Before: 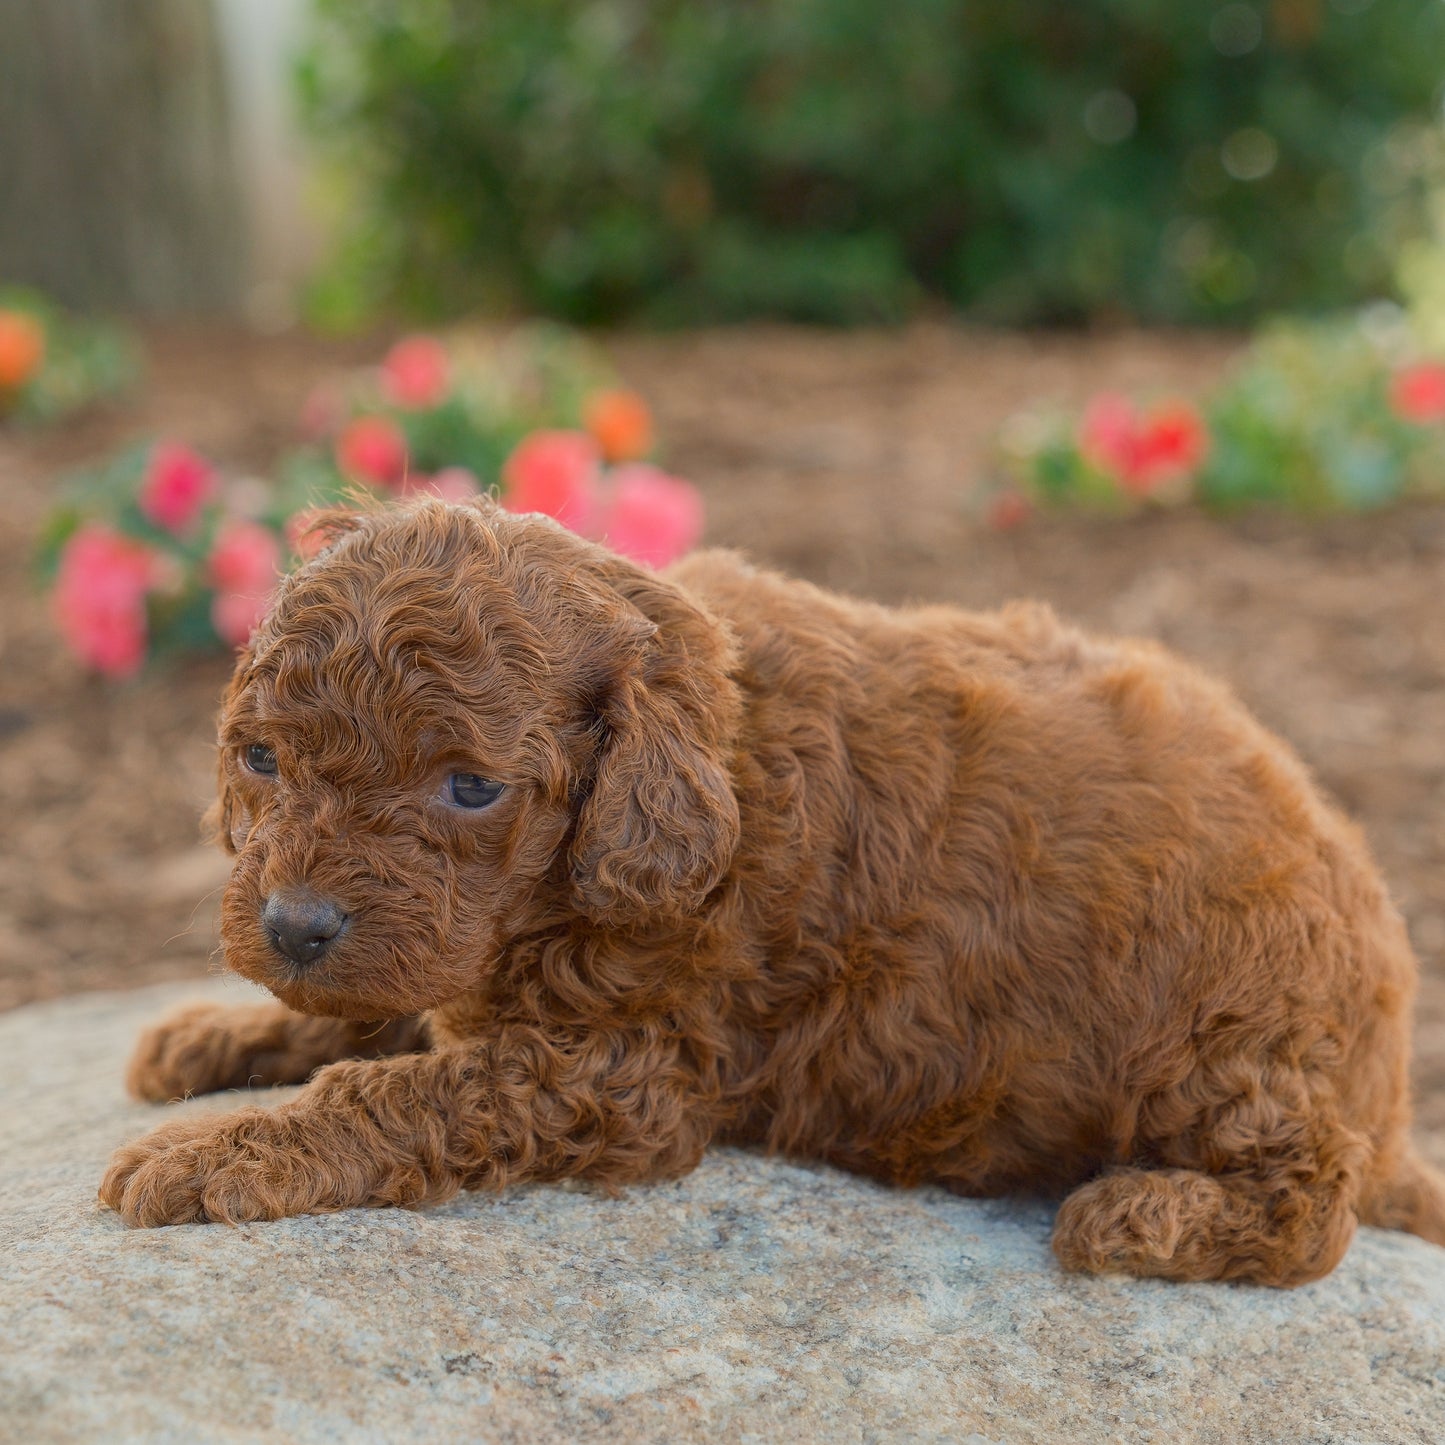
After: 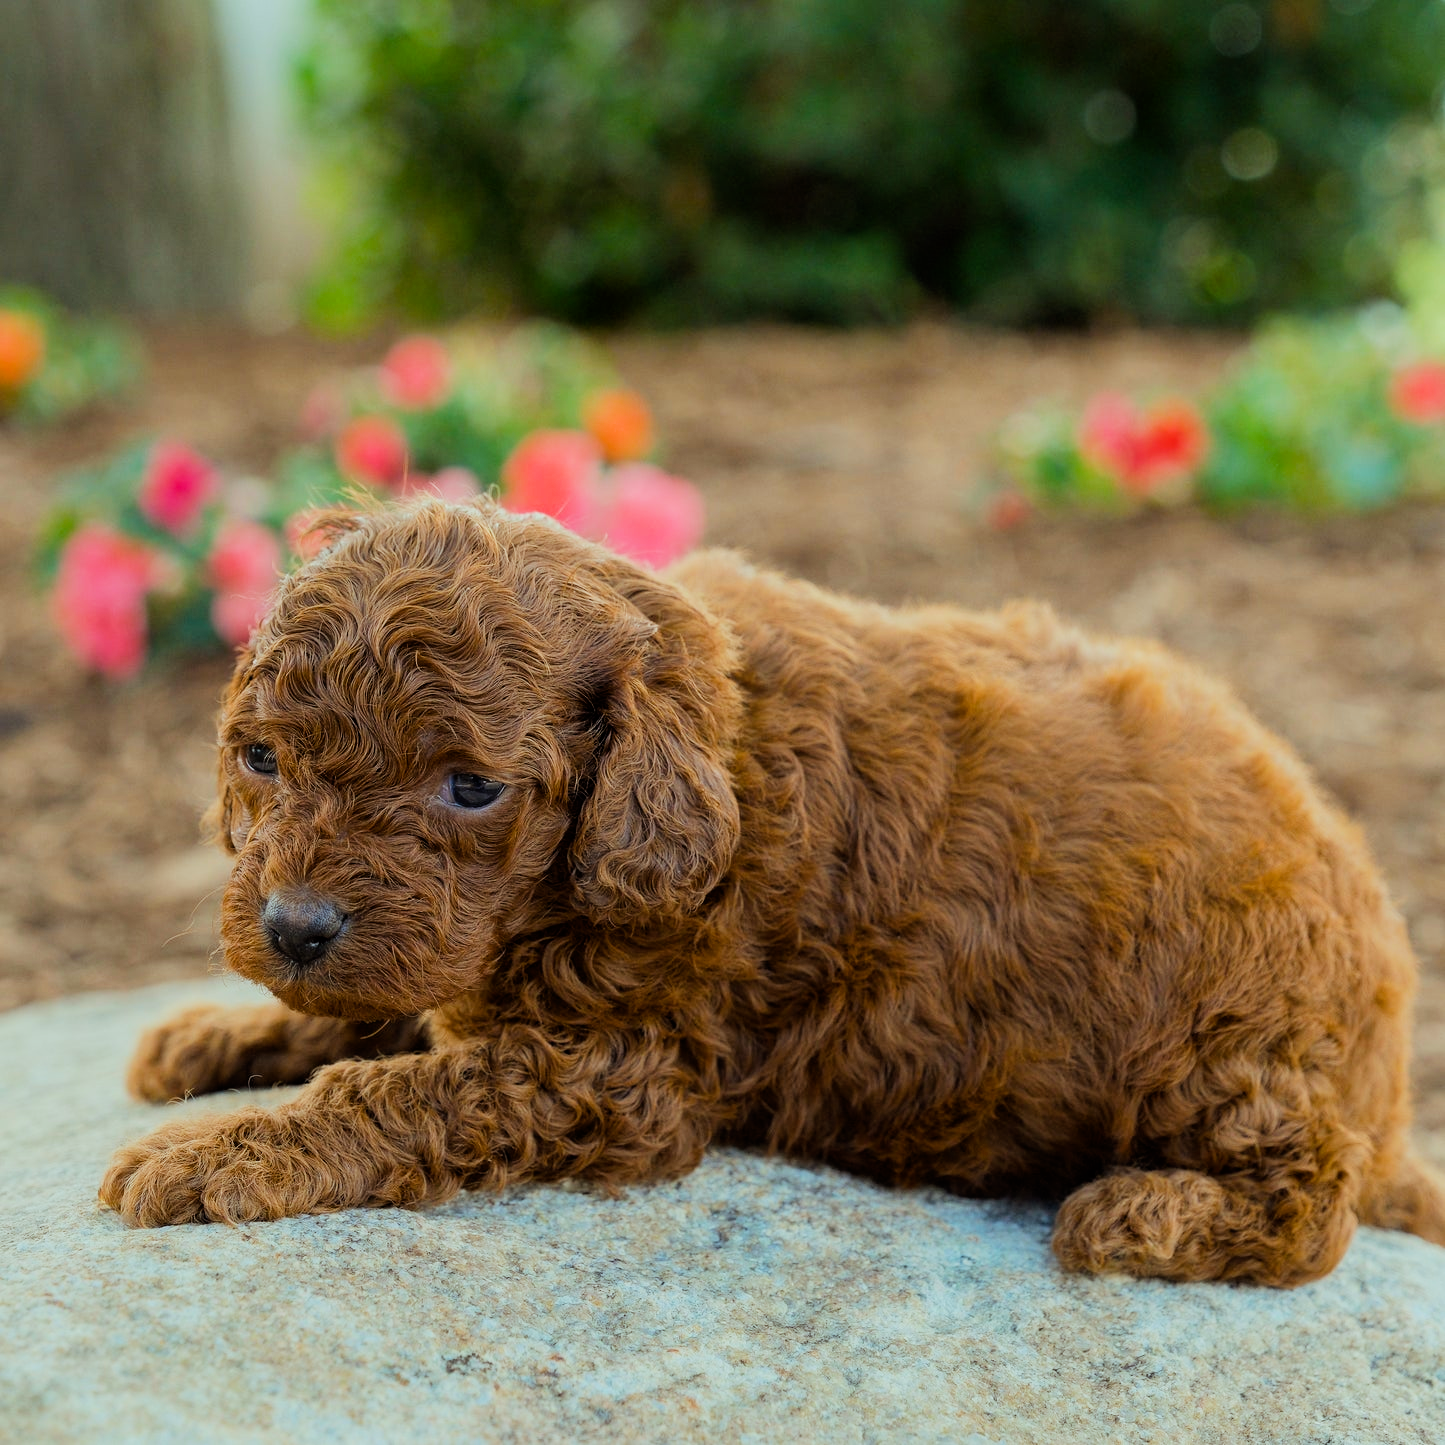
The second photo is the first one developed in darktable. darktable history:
color balance rgb: highlights gain › luminance 15.578%, highlights gain › chroma 3.895%, highlights gain › hue 210.92°, linear chroma grading › global chroma 14.727%, perceptual saturation grading › global saturation 0.914%, global vibrance 29.277%
filmic rgb: black relative exposure -5.12 EV, white relative exposure 3.96 EV, threshold 5.99 EV, hardness 2.9, contrast 1.299, highlights saturation mix -29.48%, enable highlight reconstruction true
tone equalizer: on, module defaults
